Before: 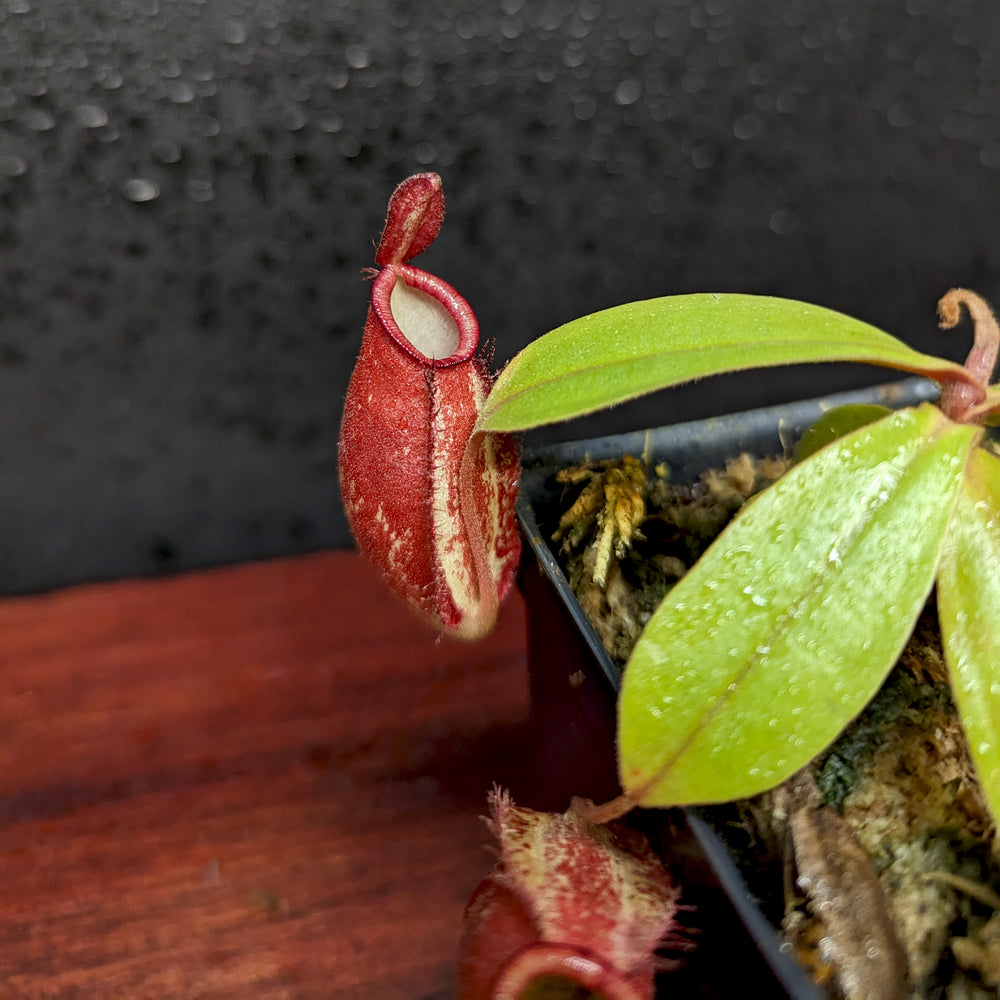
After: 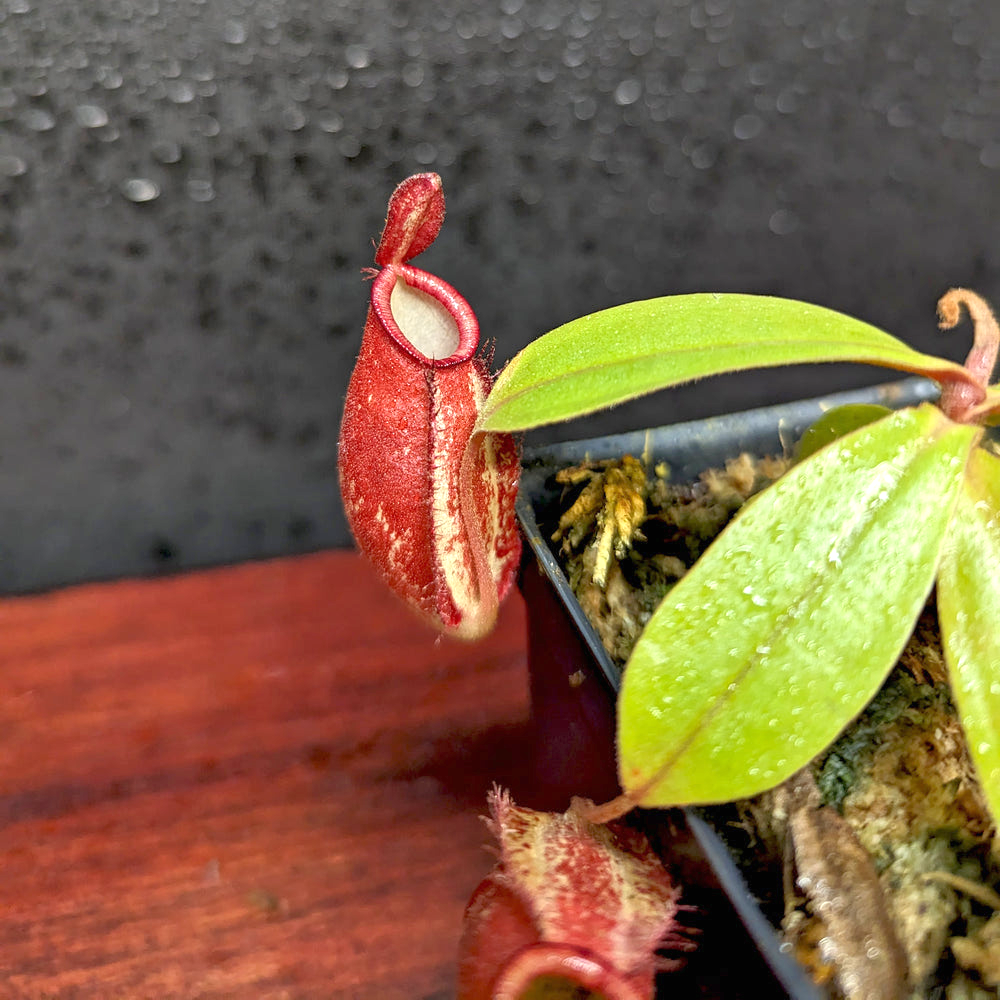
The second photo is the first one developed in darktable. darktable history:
tone equalizer: -8 EV 1 EV, -7 EV 1 EV, -6 EV 1 EV, -5 EV 1 EV, -4 EV 1 EV, -3 EV 0.75 EV, -2 EV 0.5 EV, -1 EV 0.25 EV
exposure: black level correction 0, exposure 0.4 EV, compensate exposure bias true, compensate highlight preservation false
